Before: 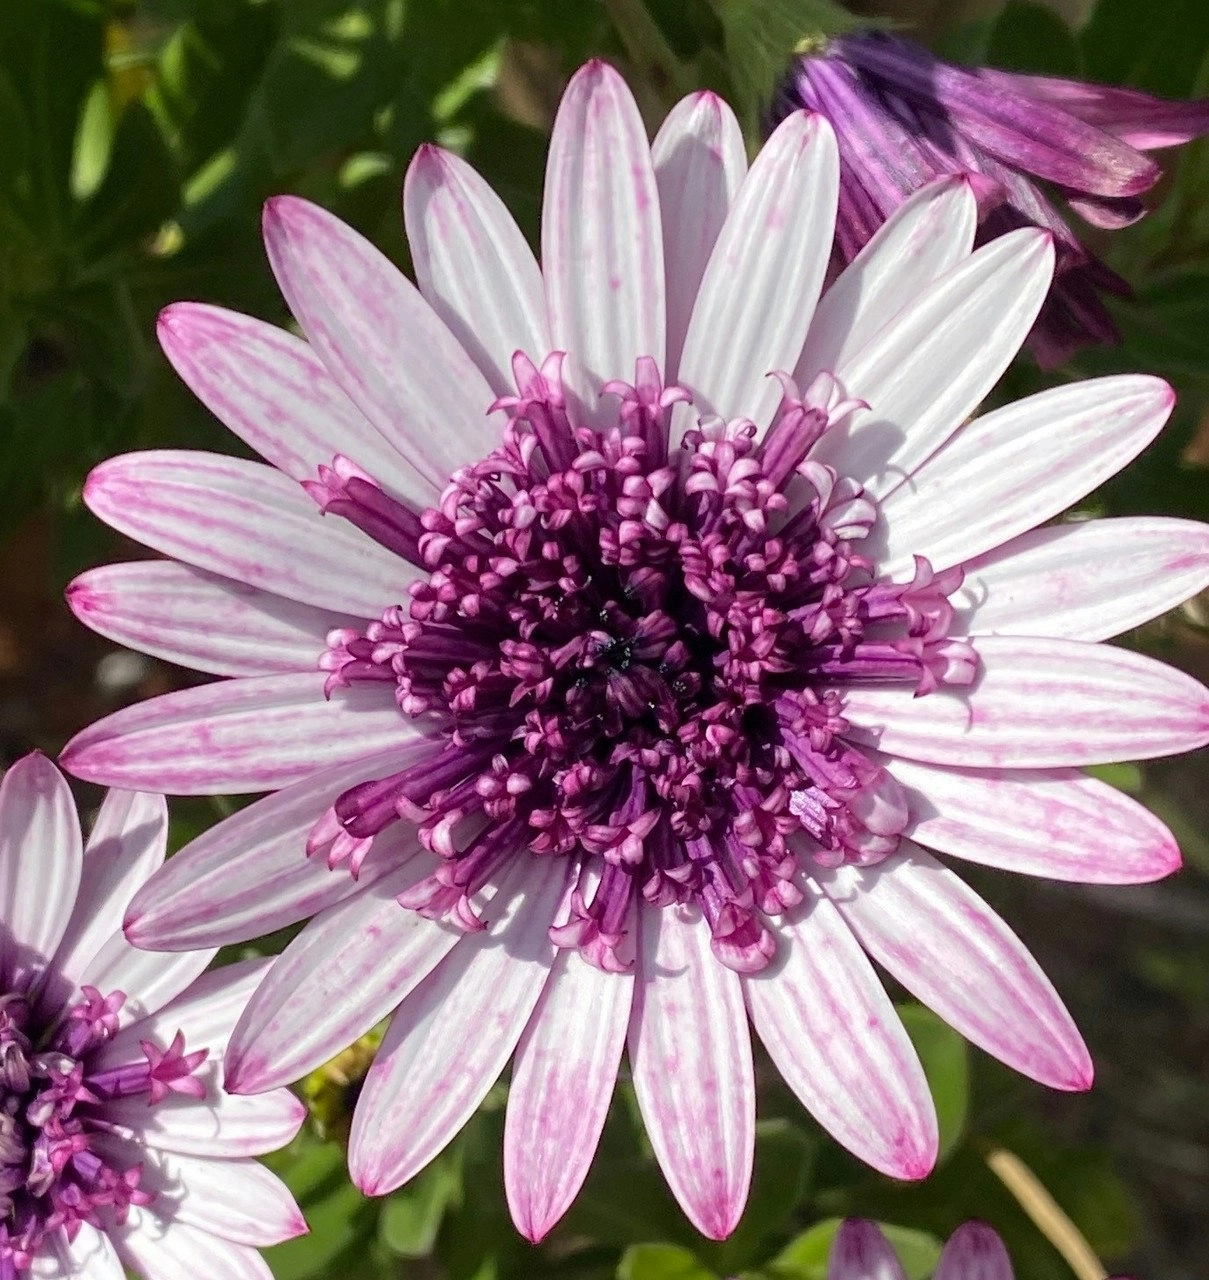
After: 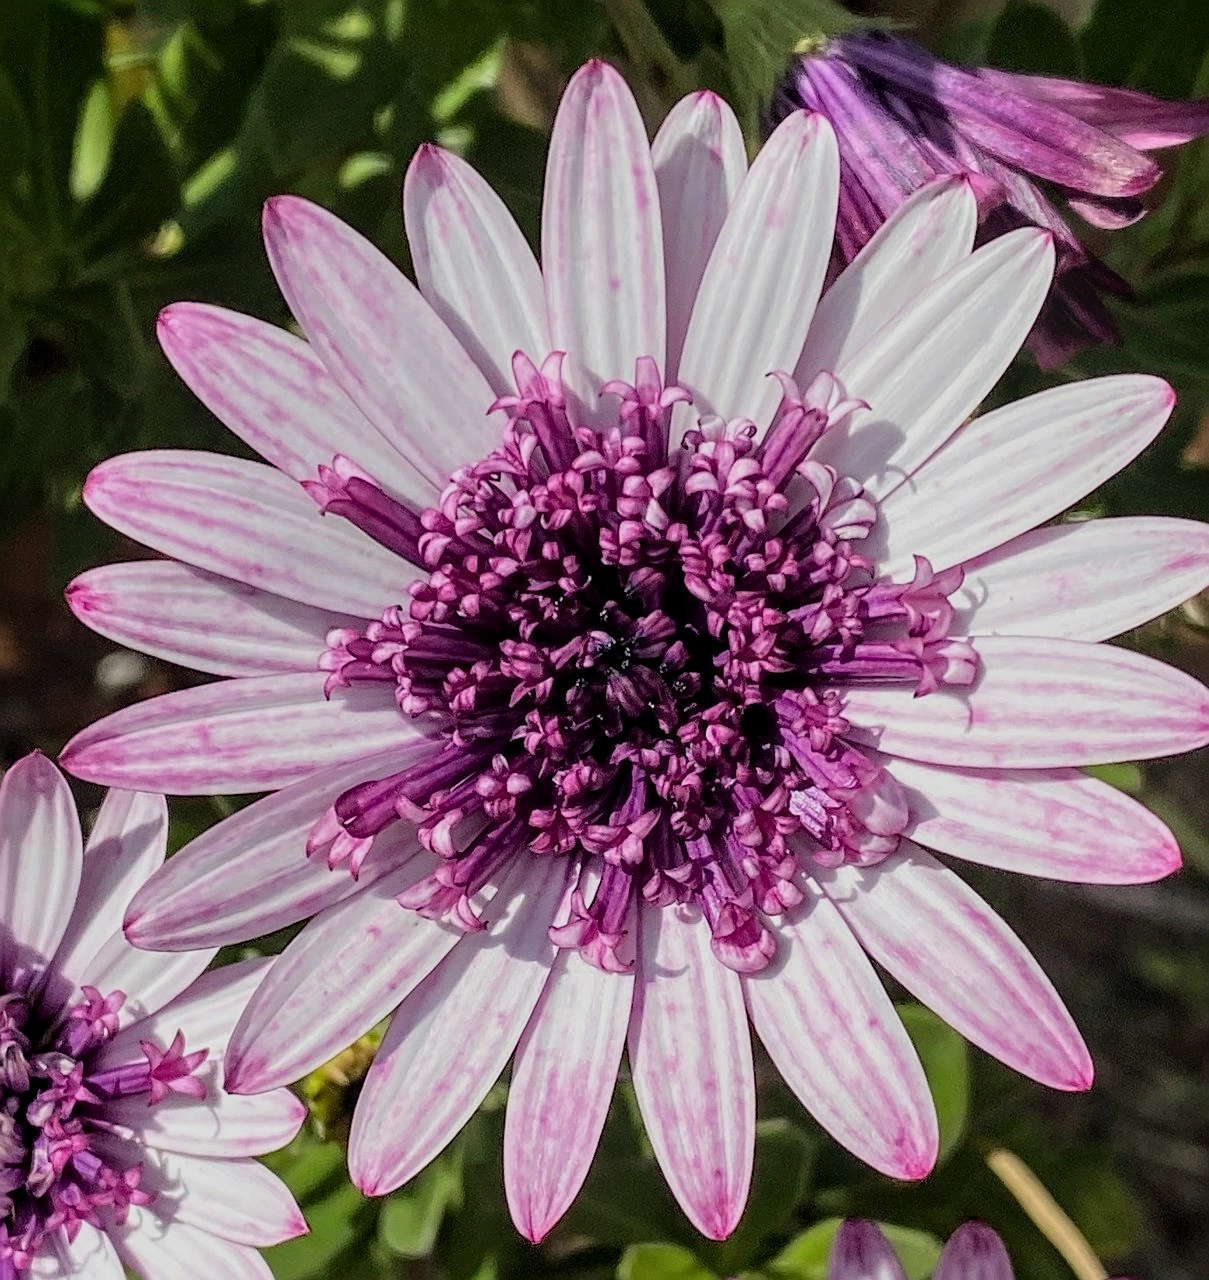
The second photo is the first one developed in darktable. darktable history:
local contrast: on, module defaults
sharpen: on, module defaults
filmic rgb: black relative exposure -8.01 EV, white relative exposure 4.02 EV, hardness 4.2, color science v6 (2022)
